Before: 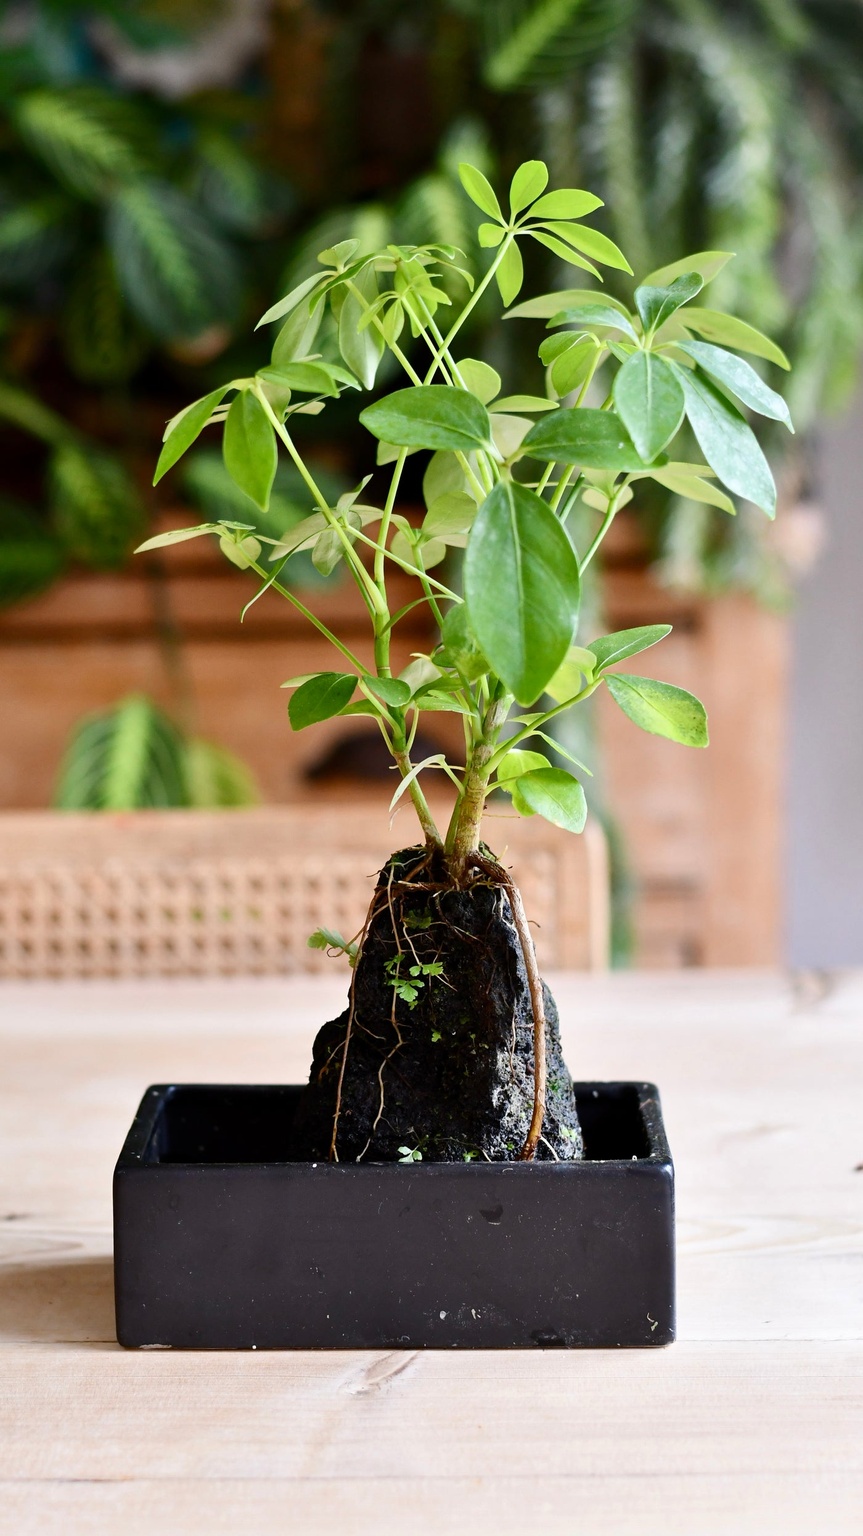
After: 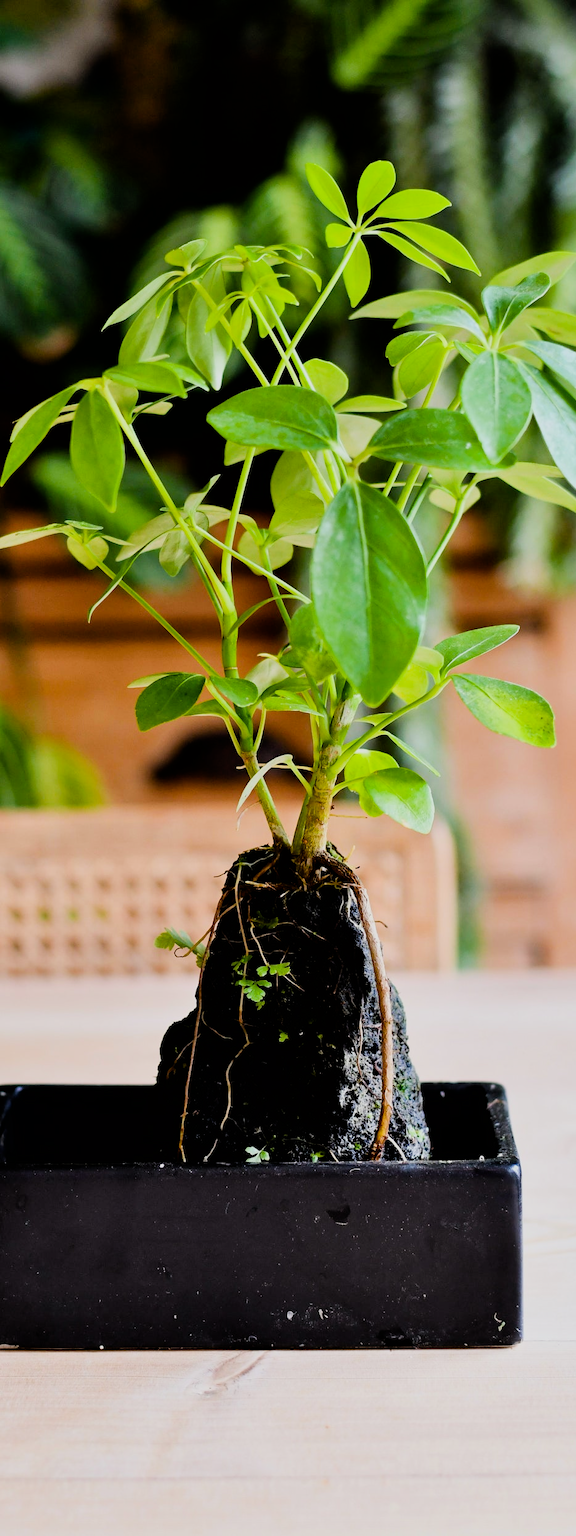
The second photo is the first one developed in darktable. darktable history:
filmic rgb: black relative exposure -5 EV, hardness 2.88, contrast 1.2, highlights saturation mix -30%
crop and rotate: left 17.732%, right 15.423%
color balance rgb: perceptual saturation grading › global saturation 25%, global vibrance 20%
